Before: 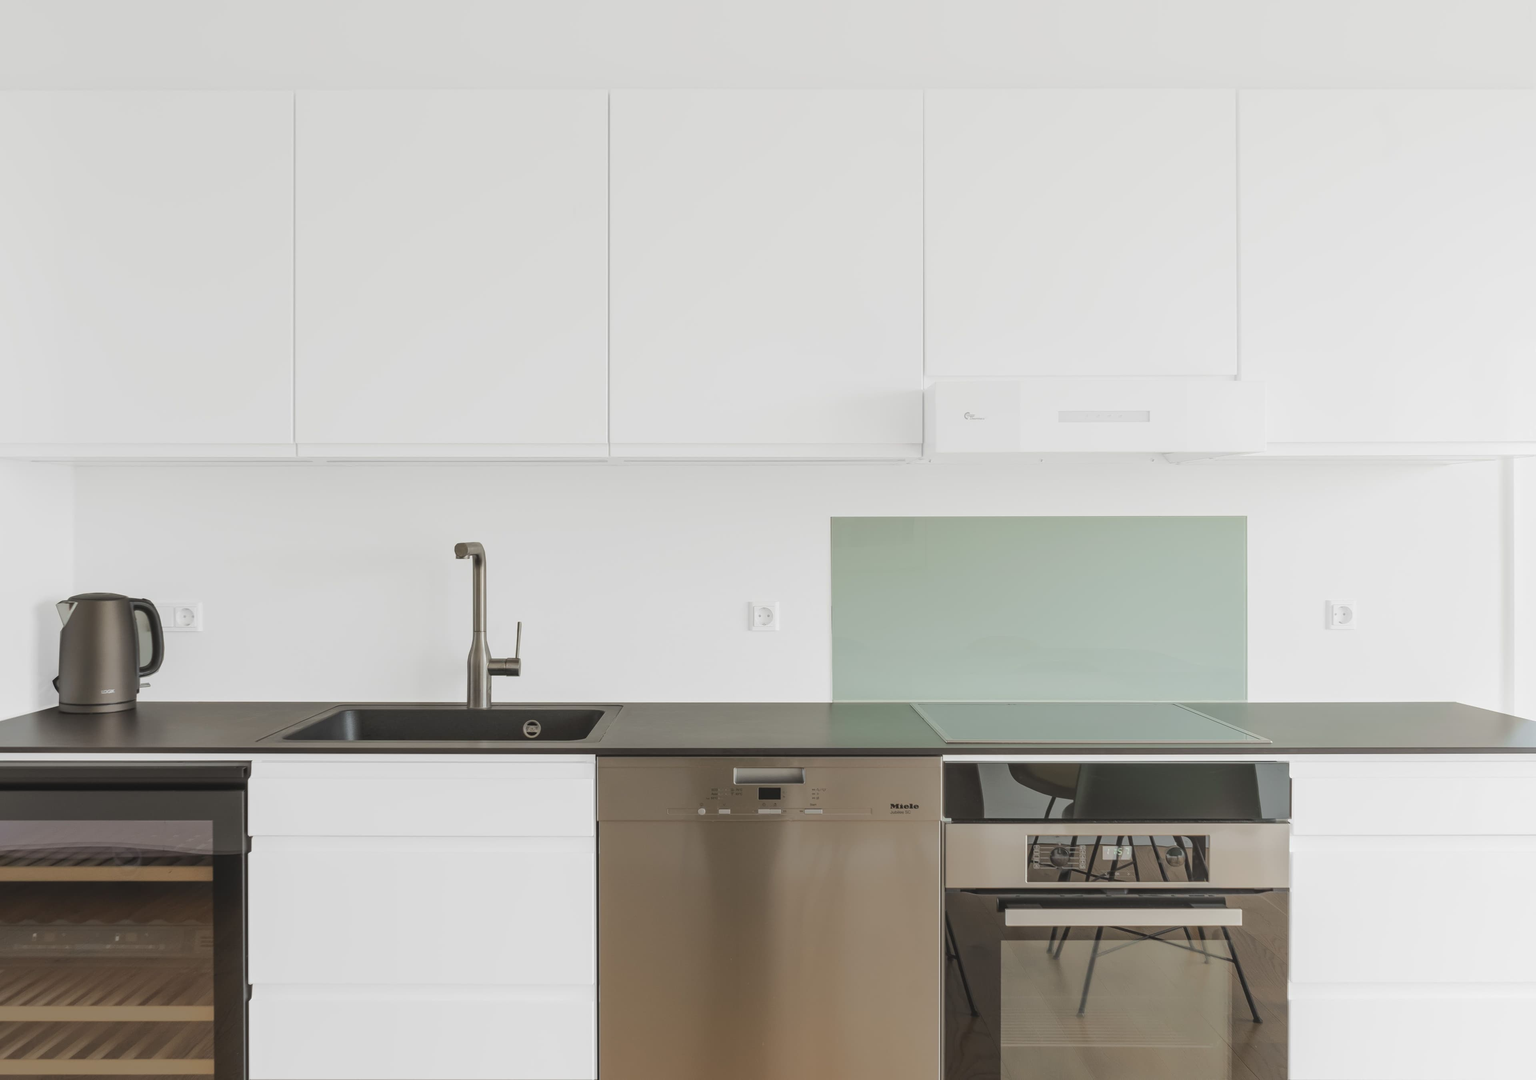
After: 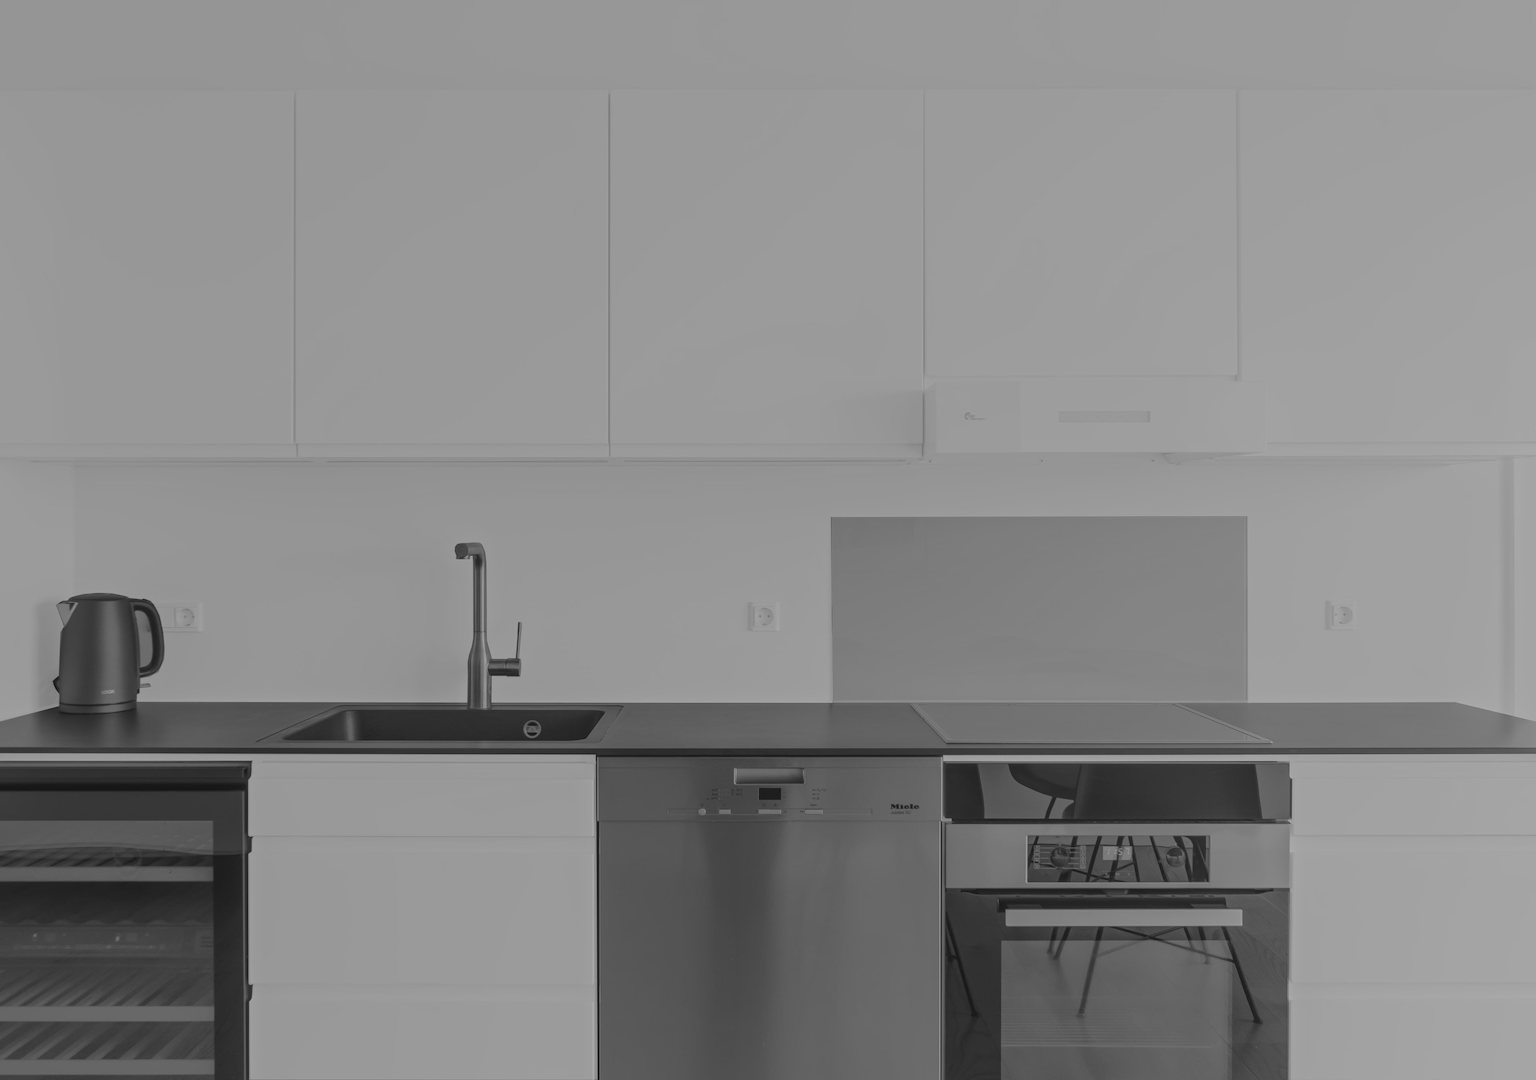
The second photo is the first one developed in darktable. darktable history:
shadows and highlights: shadows 43.06, highlights 6.94
color correction: highlights a* -2.68, highlights b* 2.57
monochrome: a 79.32, b 81.83, size 1.1
white balance: red 0.924, blue 1.095
